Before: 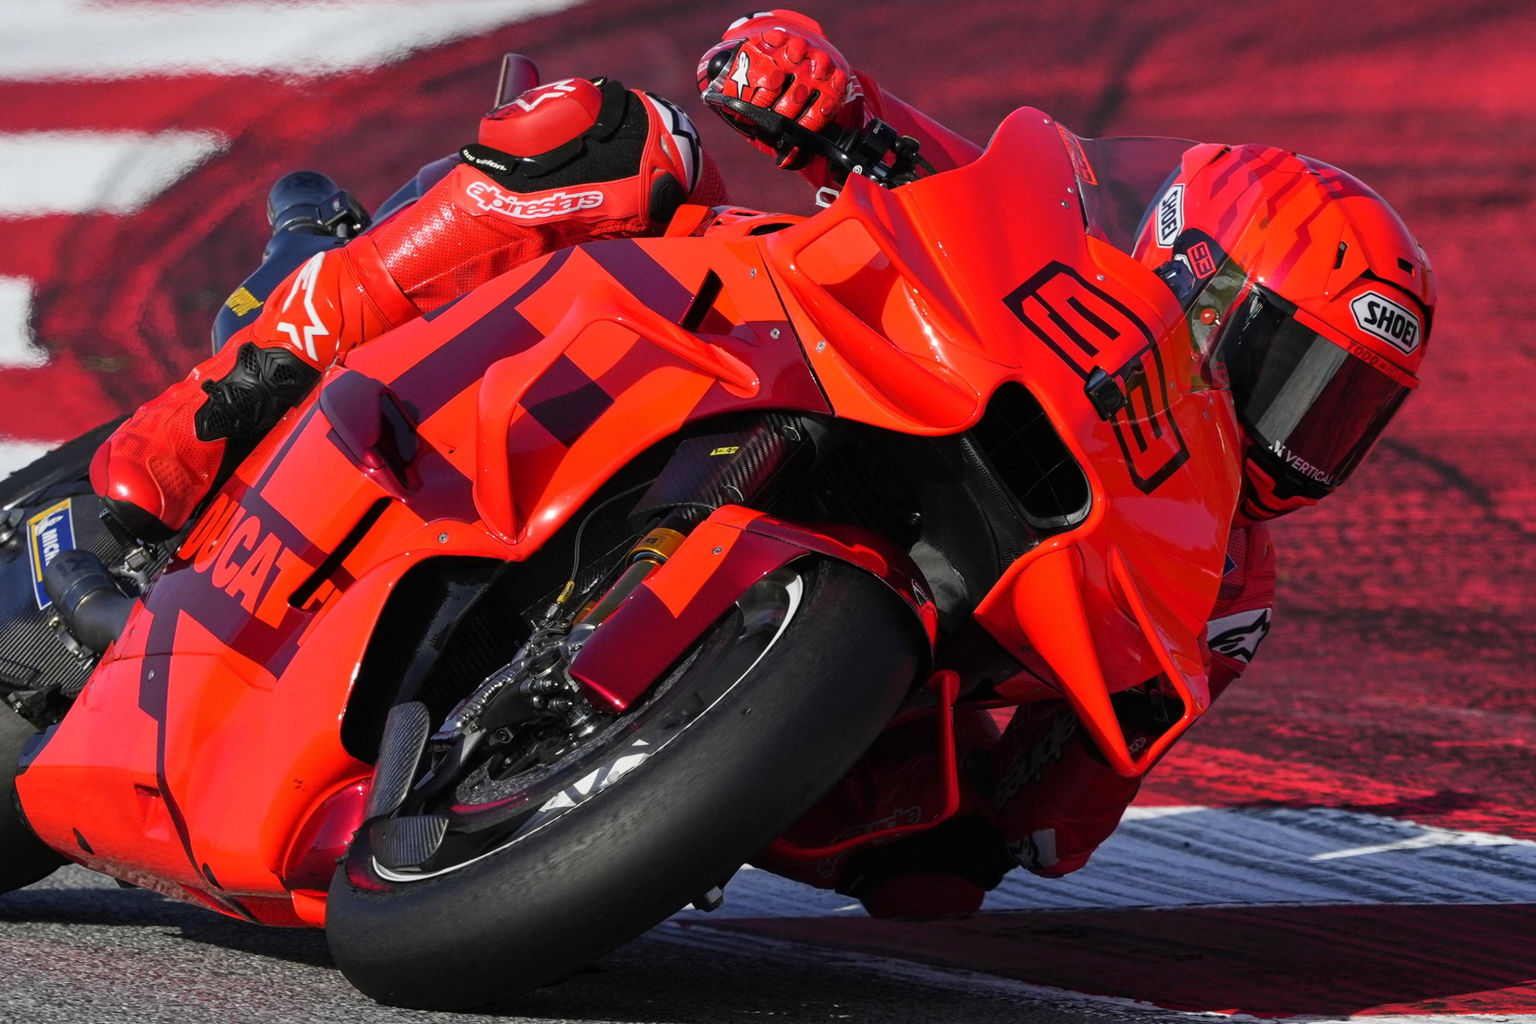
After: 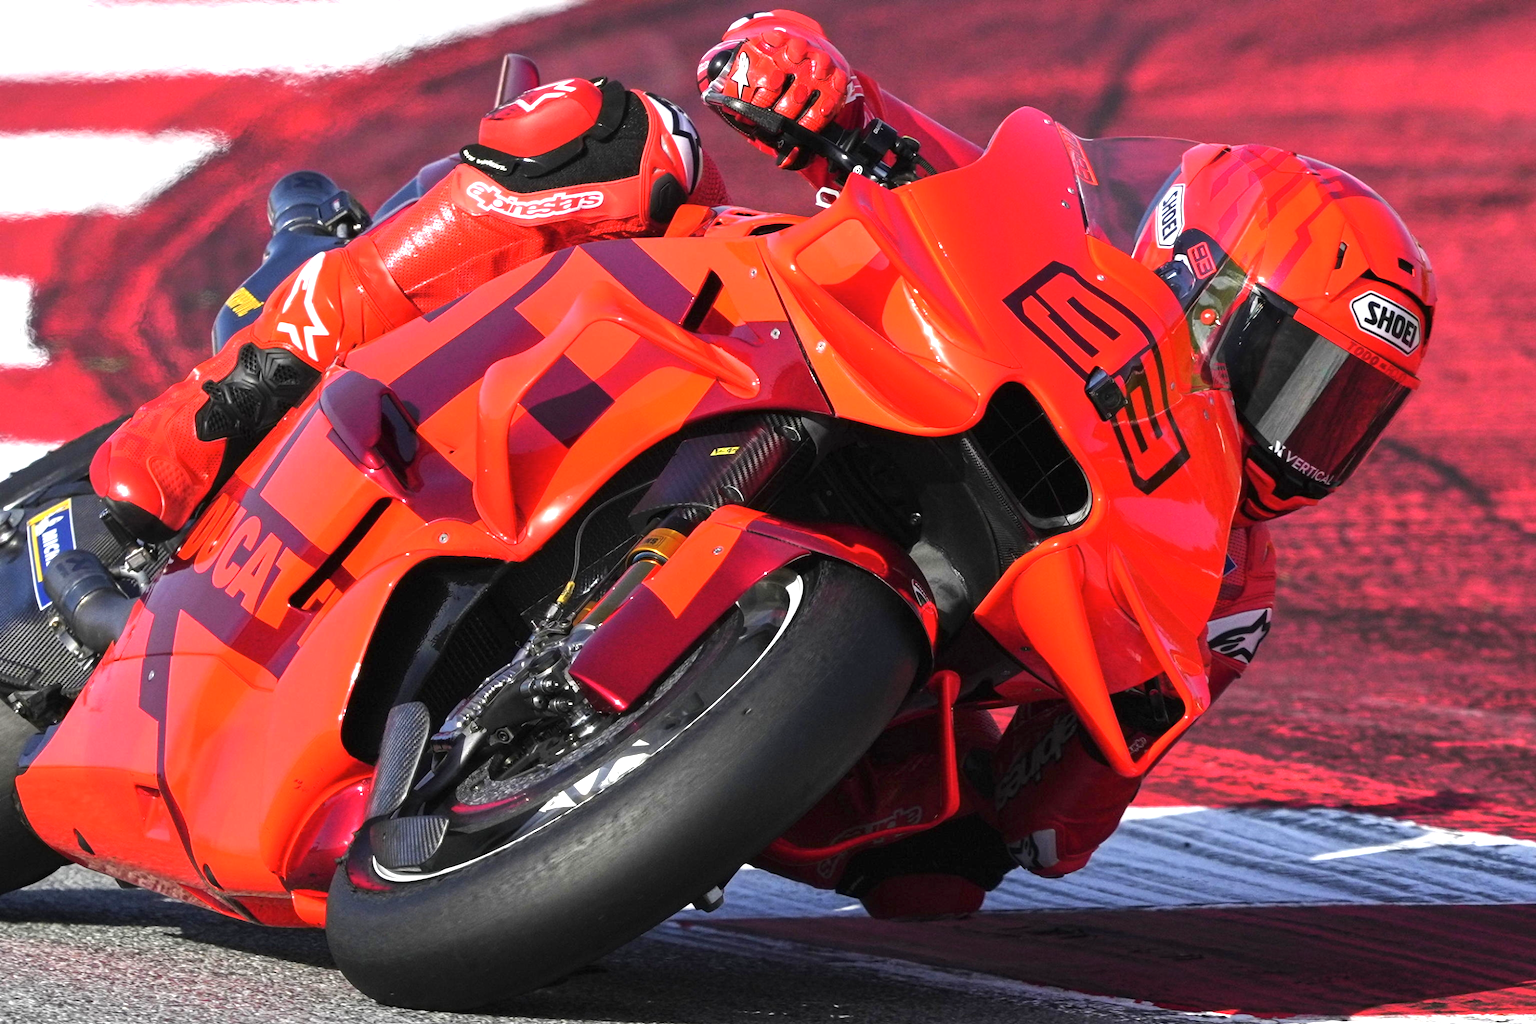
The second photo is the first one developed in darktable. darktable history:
tone equalizer: edges refinement/feathering 500, mask exposure compensation -1.57 EV, preserve details guided filter
contrast brightness saturation: saturation -0.031
exposure: black level correction 0, exposure 1.106 EV, compensate exposure bias true, compensate highlight preservation false
